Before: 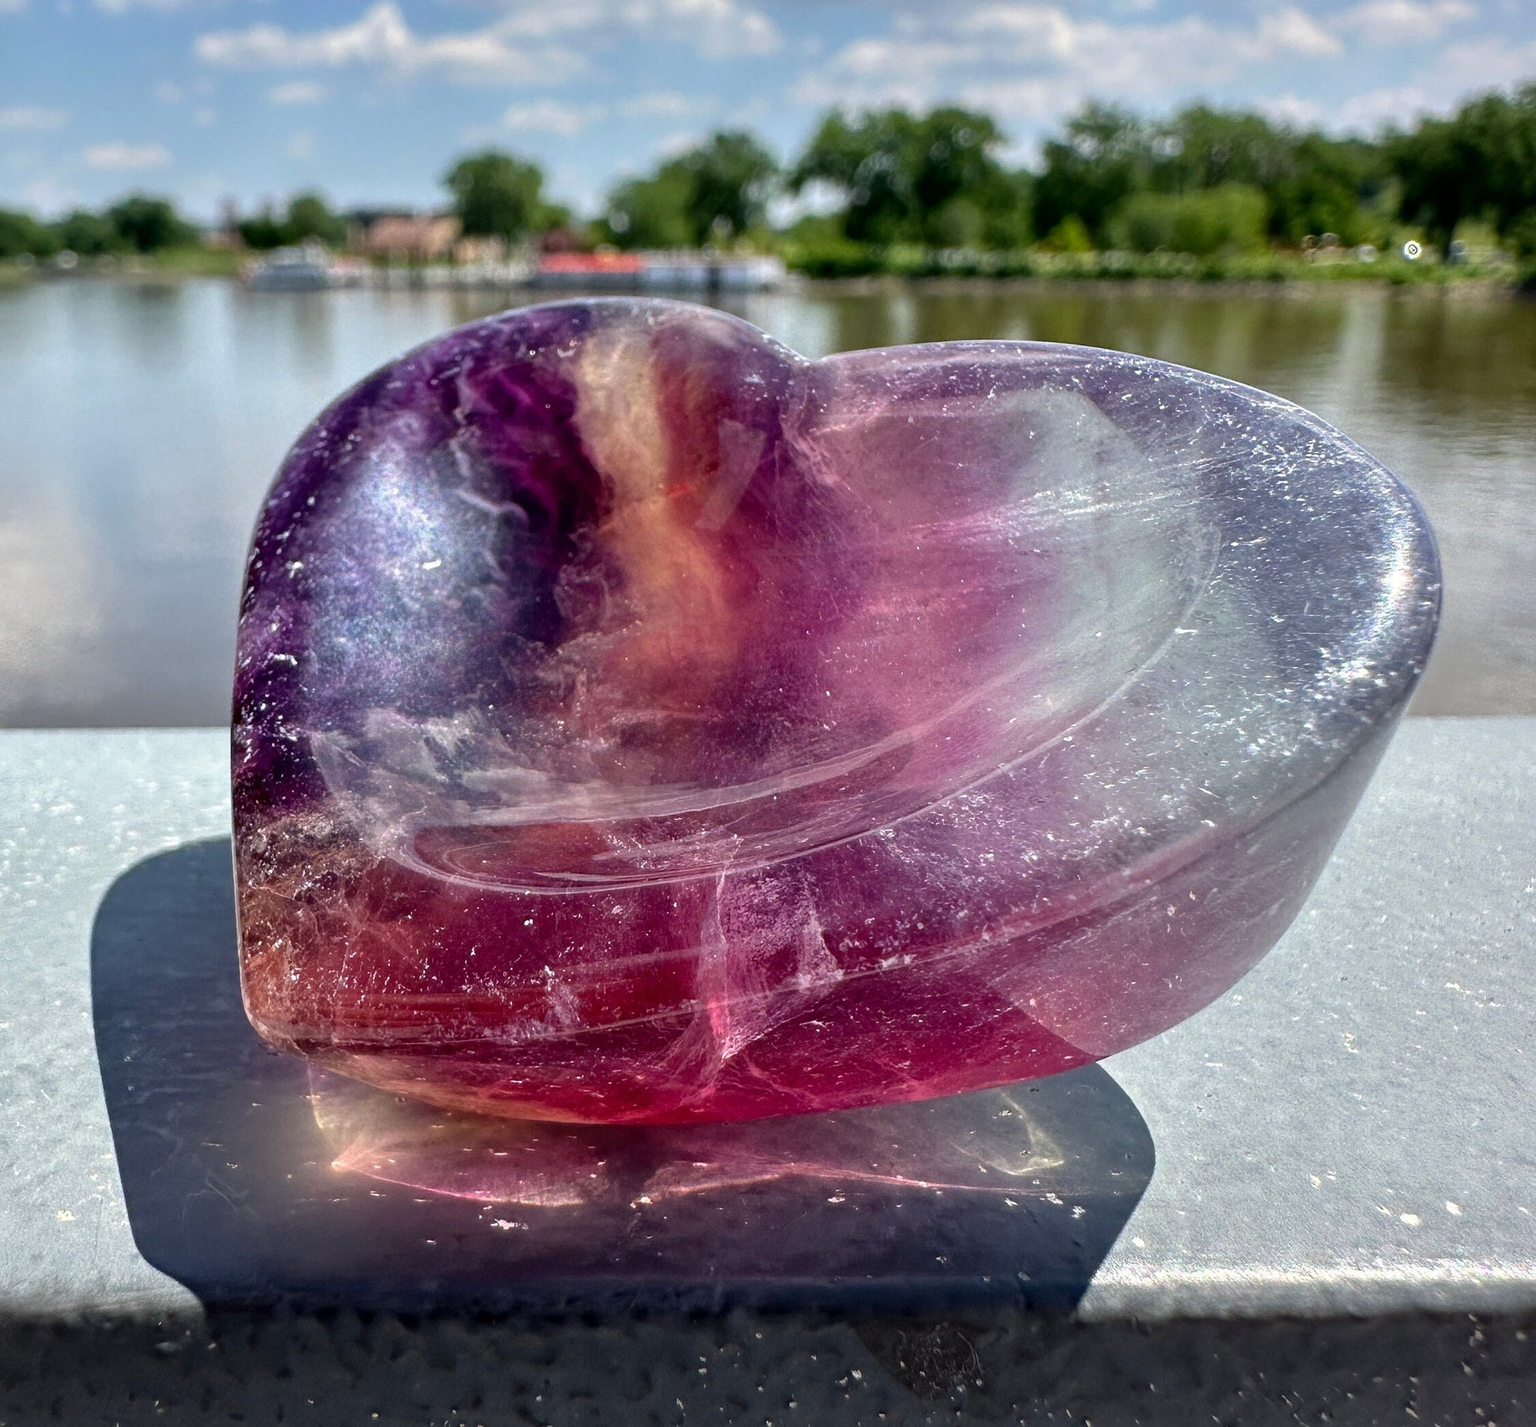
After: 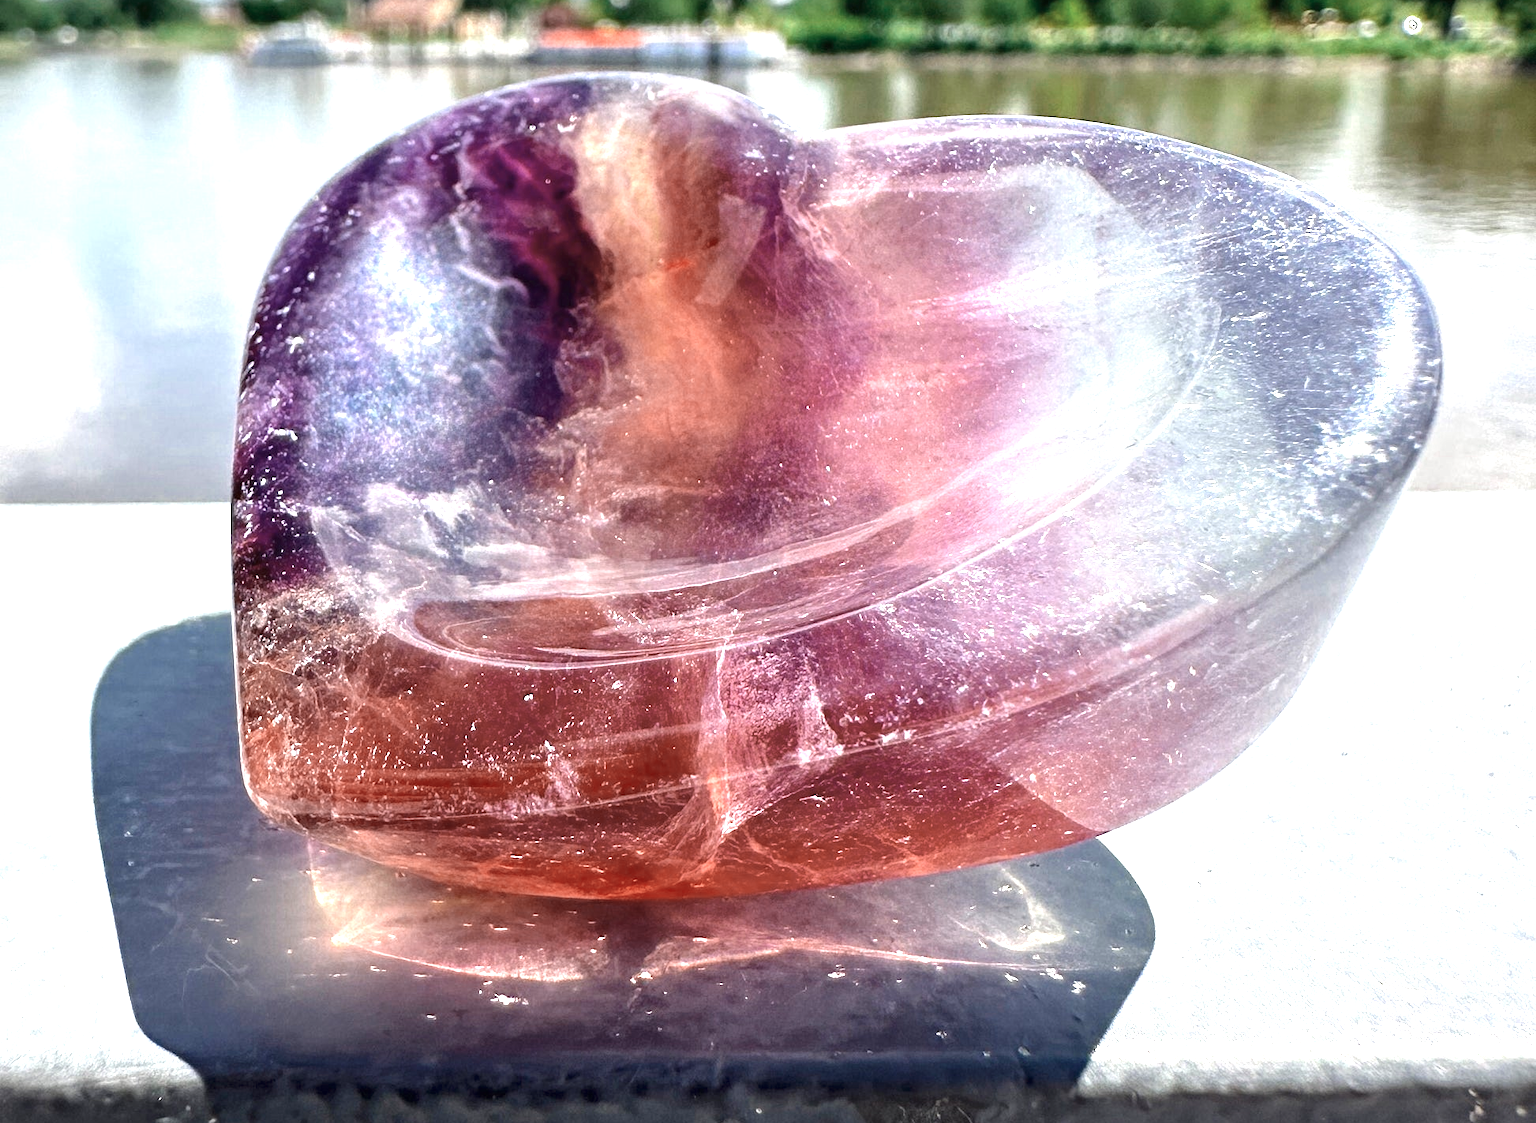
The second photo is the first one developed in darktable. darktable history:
color zones: curves: ch0 [(0, 0.5) (0.125, 0.4) (0.25, 0.5) (0.375, 0.4) (0.5, 0.4) (0.625, 0.35) (0.75, 0.35) (0.875, 0.5)]; ch1 [(0, 0.35) (0.125, 0.45) (0.25, 0.35) (0.375, 0.35) (0.5, 0.35) (0.625, 0.35) (0.75, 0.45) (0.875, 0.35)]; ch2 [(0, 0.6) (0.125, 0.5) (0.25, 0.5) (0.375, 0.6) (0.5, 0.6) (0.625, 0.5) (0.75, 0.5) (0.875, 0.5)]
crop and rotate: top 15.774%, bottom 5.506%
exposure: black level correction 0, exposure 1.45 EV, compensate exposure bias true, compensate highlight preservation false
